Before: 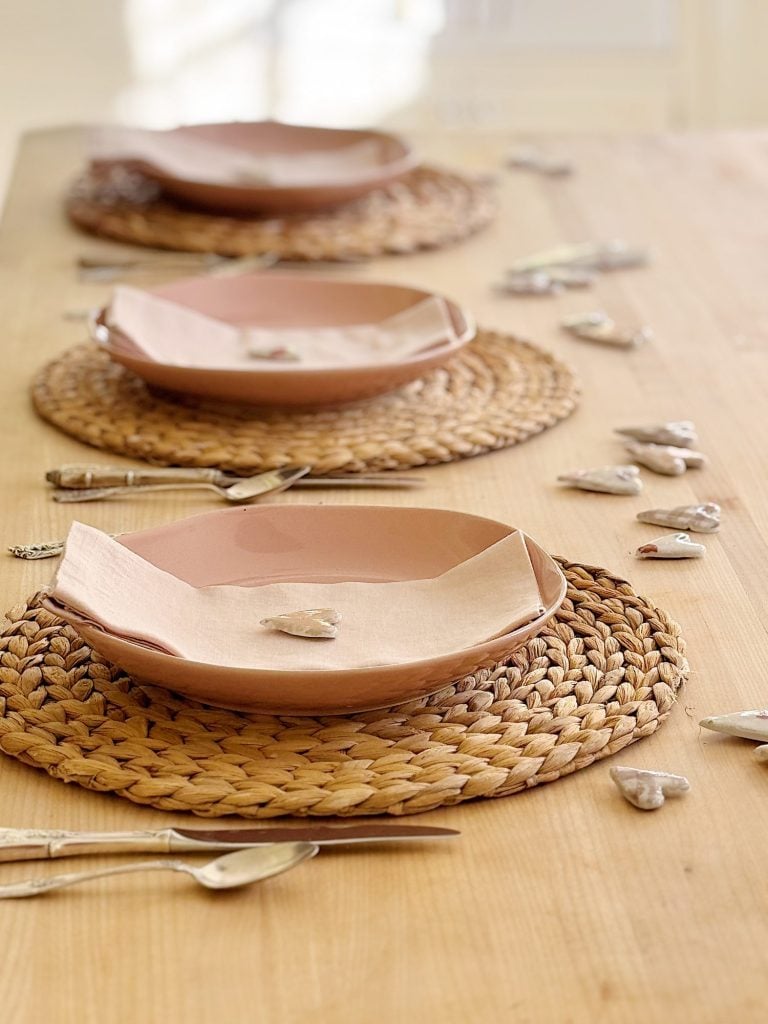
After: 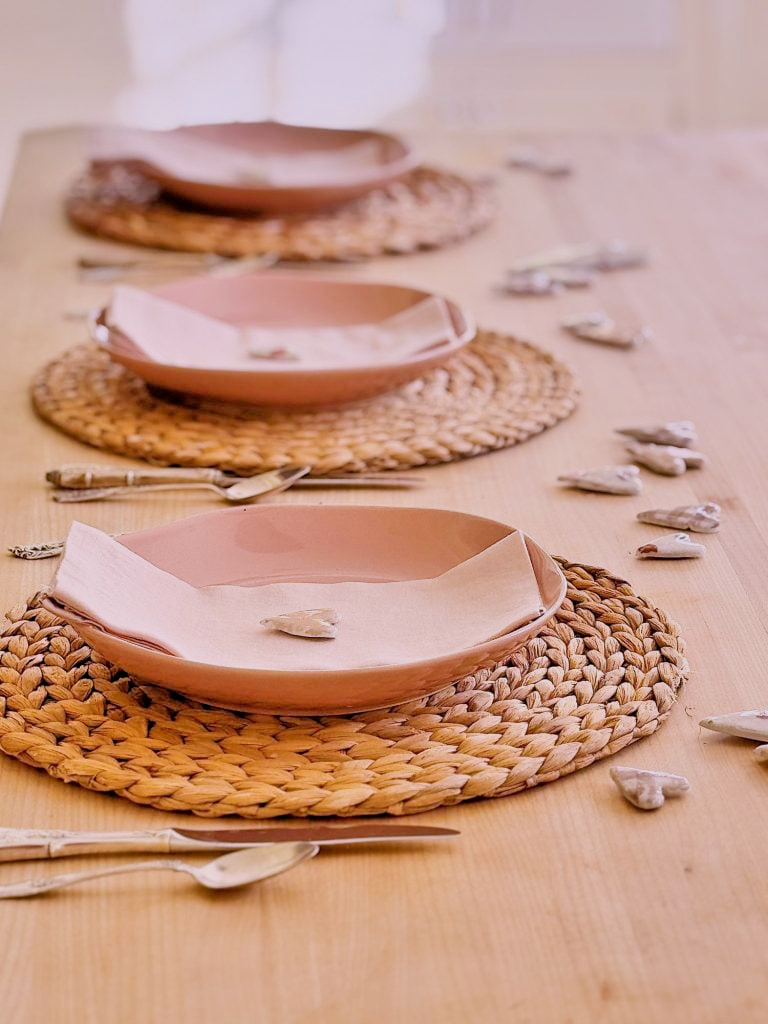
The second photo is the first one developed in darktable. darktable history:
white balance: red 1.066, blue 1.119
filmic rgb: black relative exposure -7.5 EV, white relative exposure 5 EV, hardness 3.31, contrast 1.3, contrast in shadows safe
tone equalizer: -7 EV 0.15 EV, -6 EV 0.6 EV, -5 EV 1.15 EV, -4 EV 1.33 EV, -3 EV 1.15 EV, -2 EV 0.6 EV, -1 EV 0.15 EV, mask exposure compensation -0.5 EV
shadows and highlights: shadows 60, soften with gaussian
